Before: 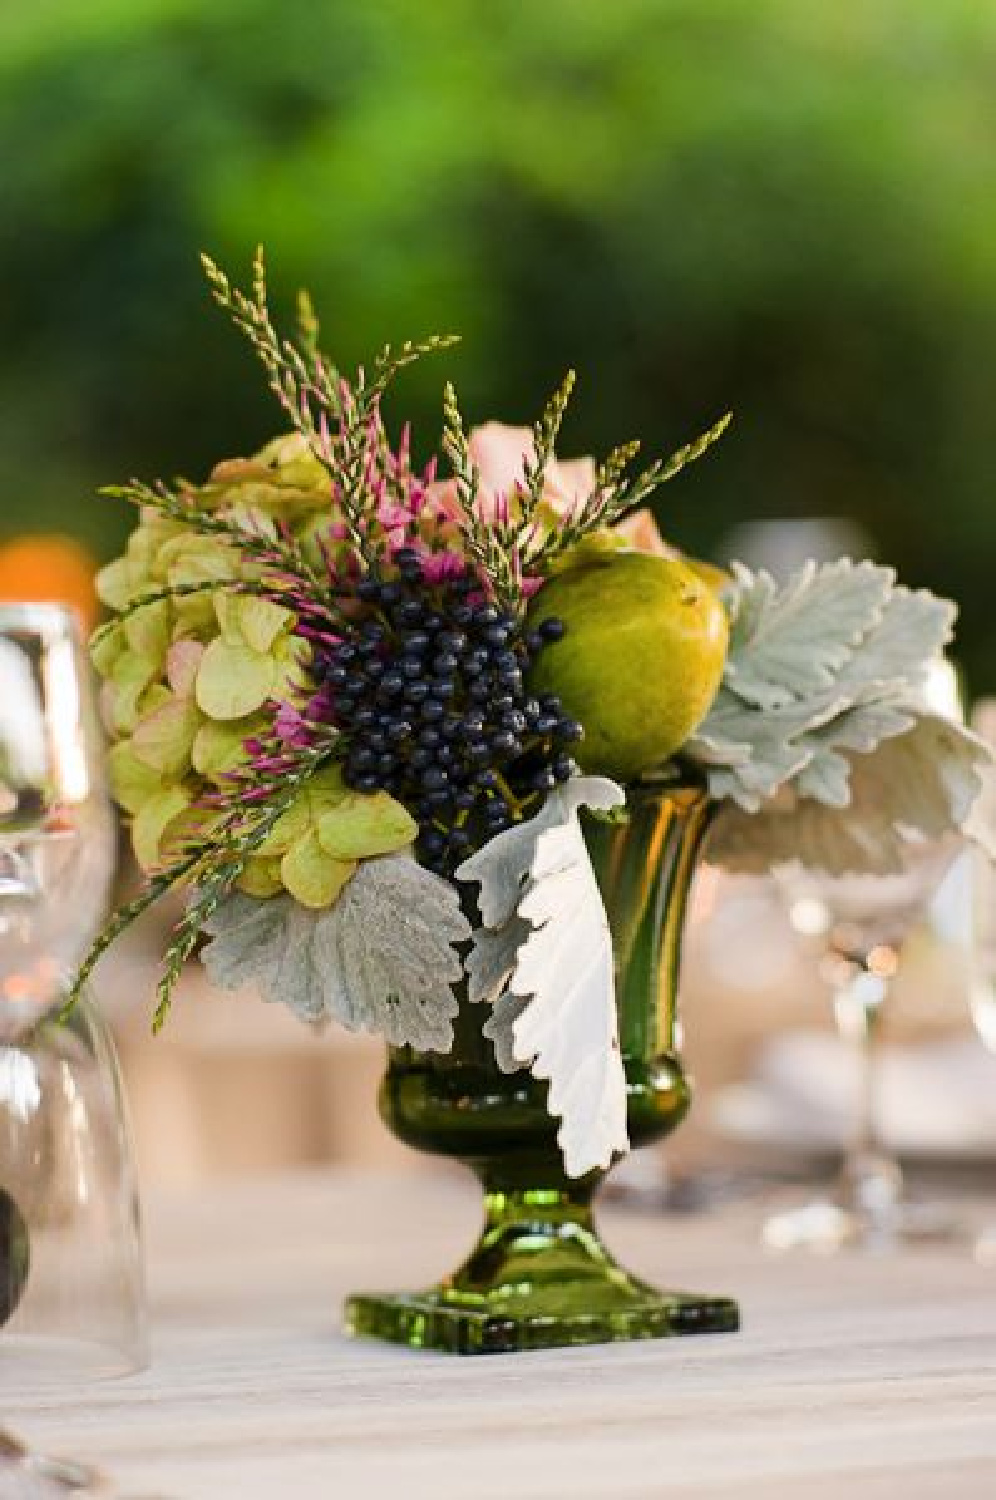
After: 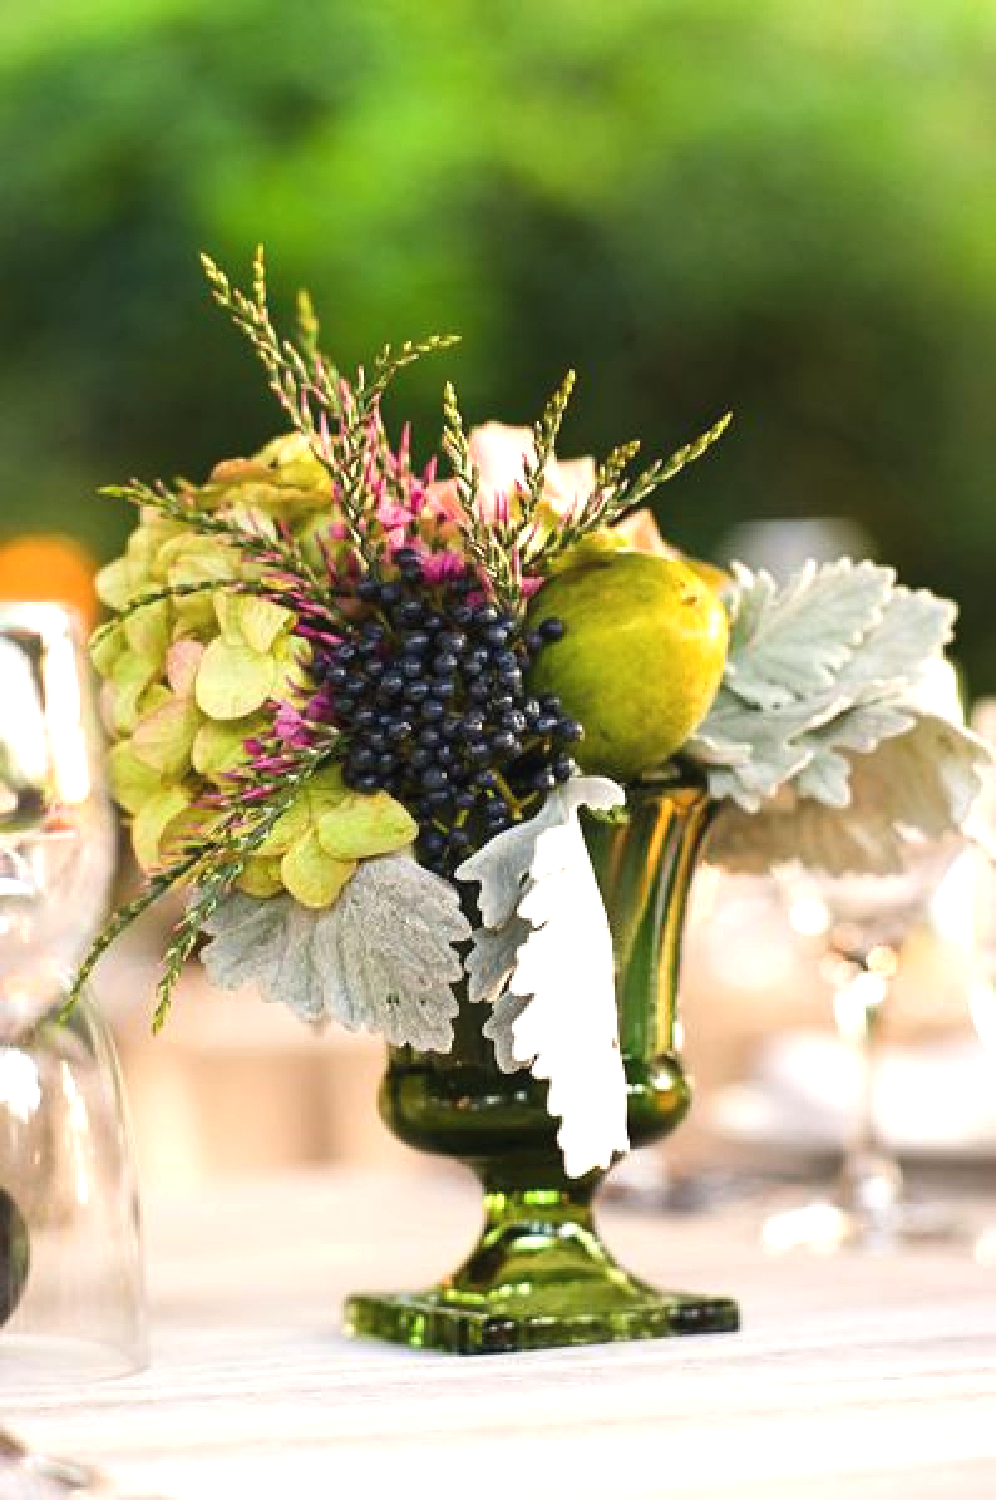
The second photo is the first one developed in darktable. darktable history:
exposure: black level correction -0.002, exposure 0.709 EV, compensate highlight preservation false
